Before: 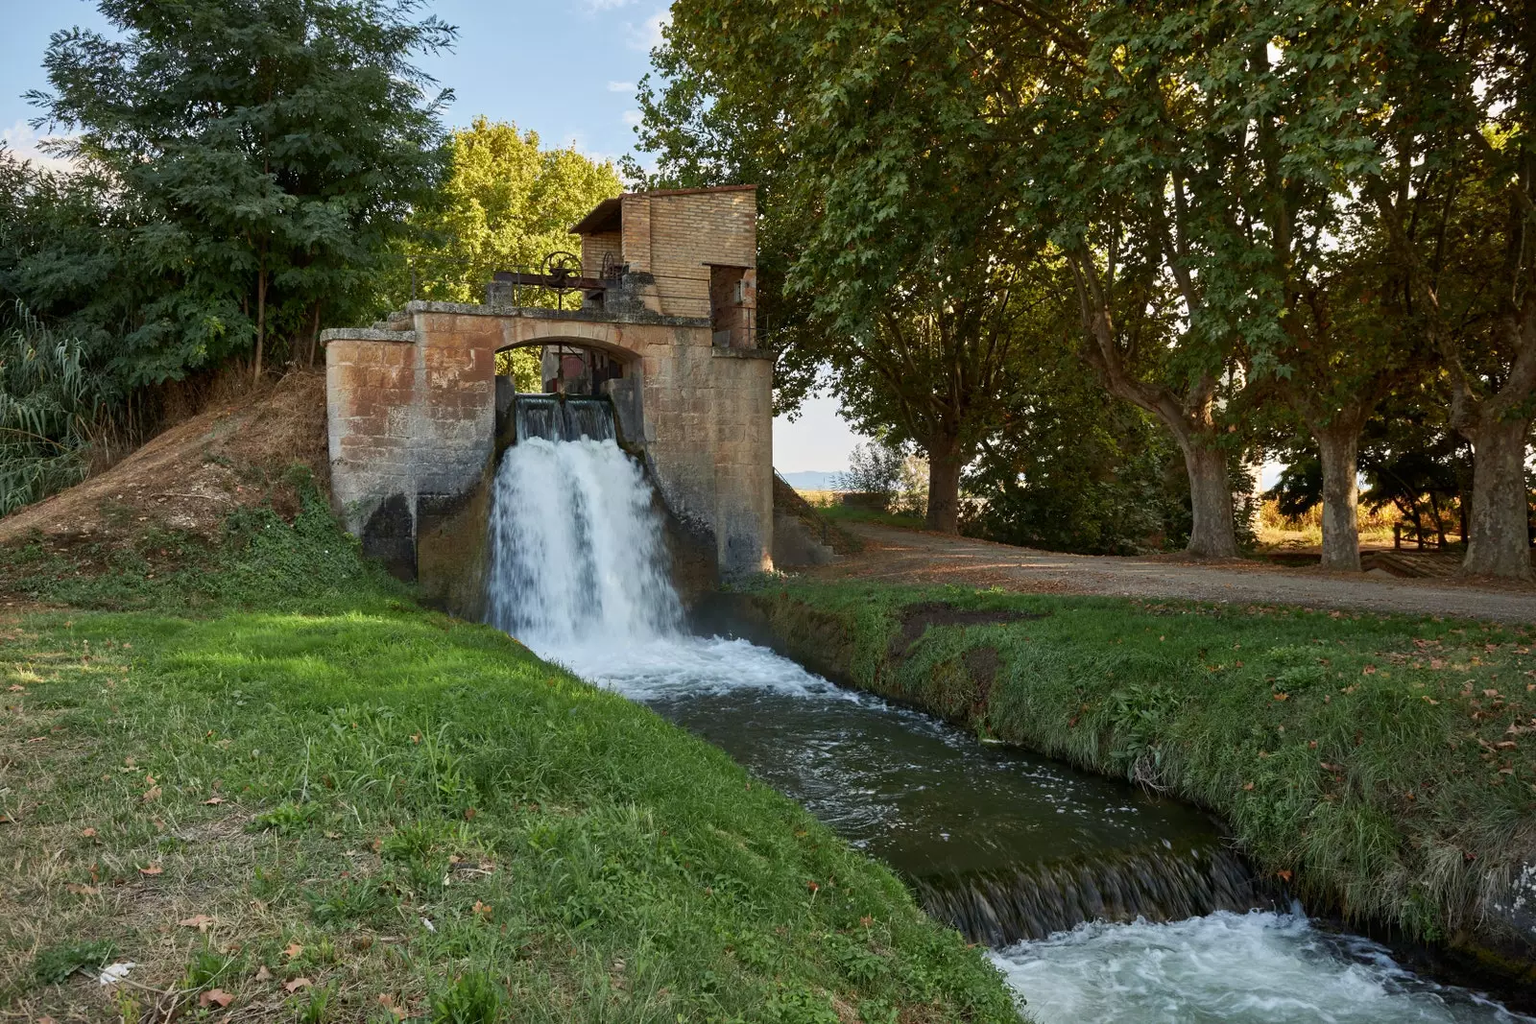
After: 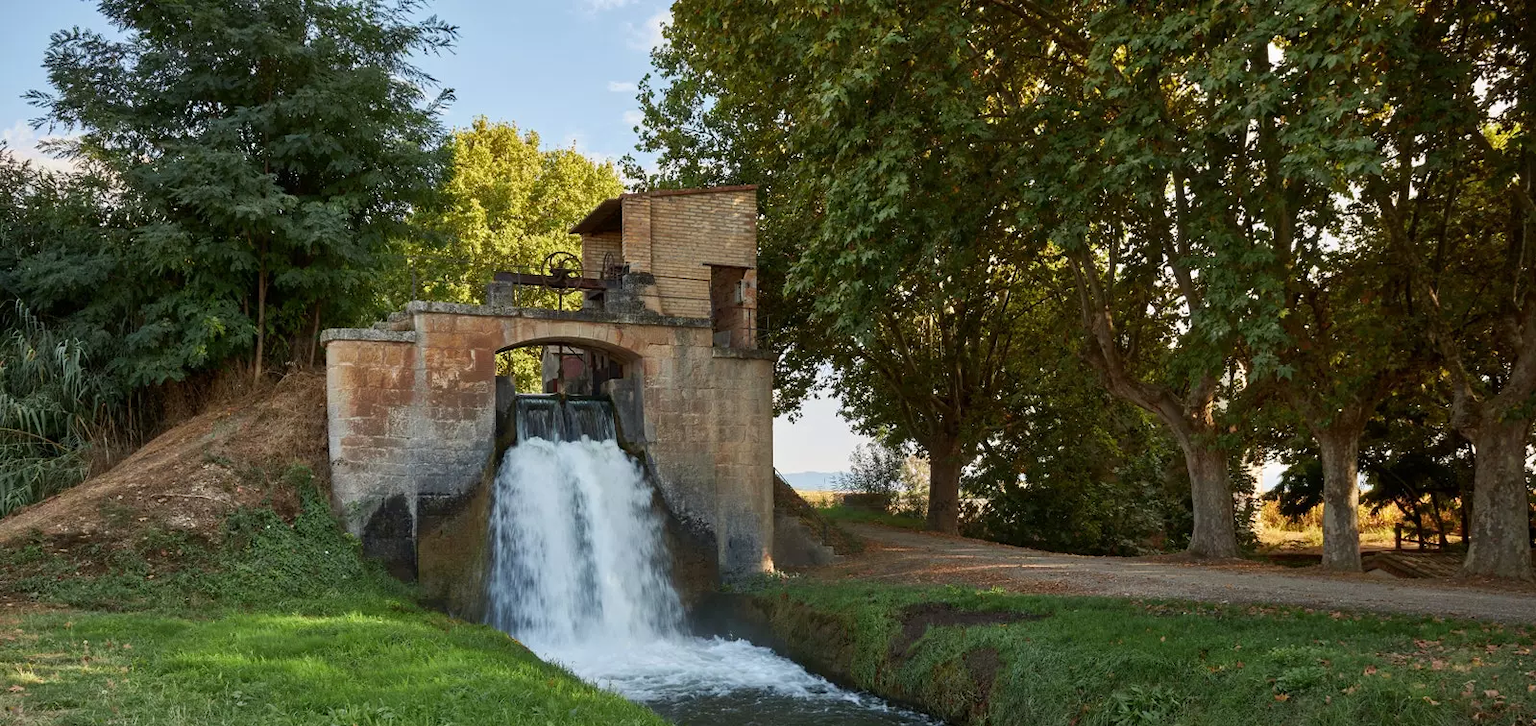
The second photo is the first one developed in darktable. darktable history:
crop: right 0%, bottom 29.131%
